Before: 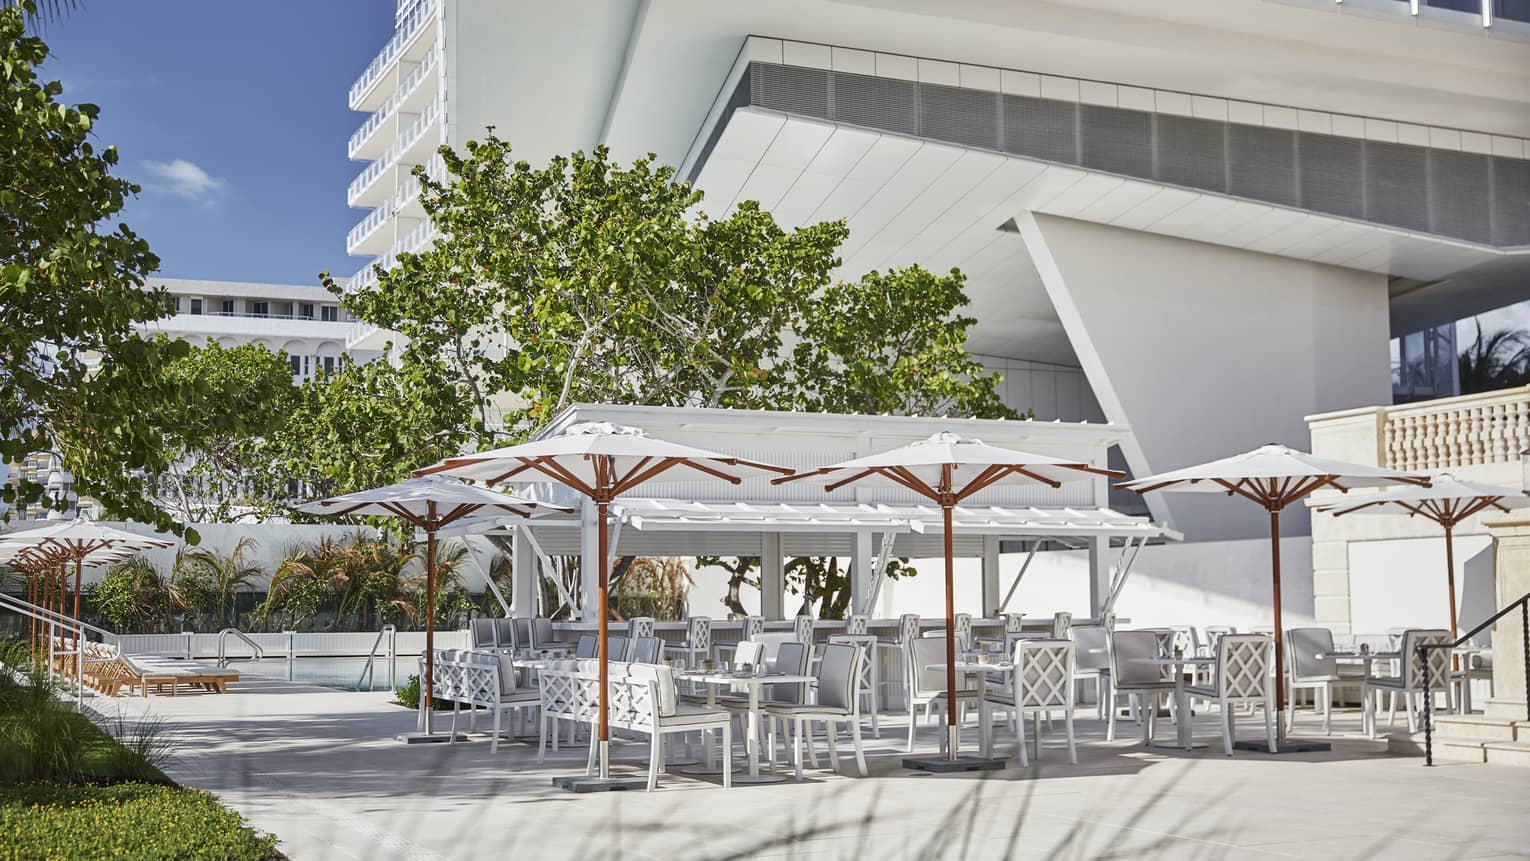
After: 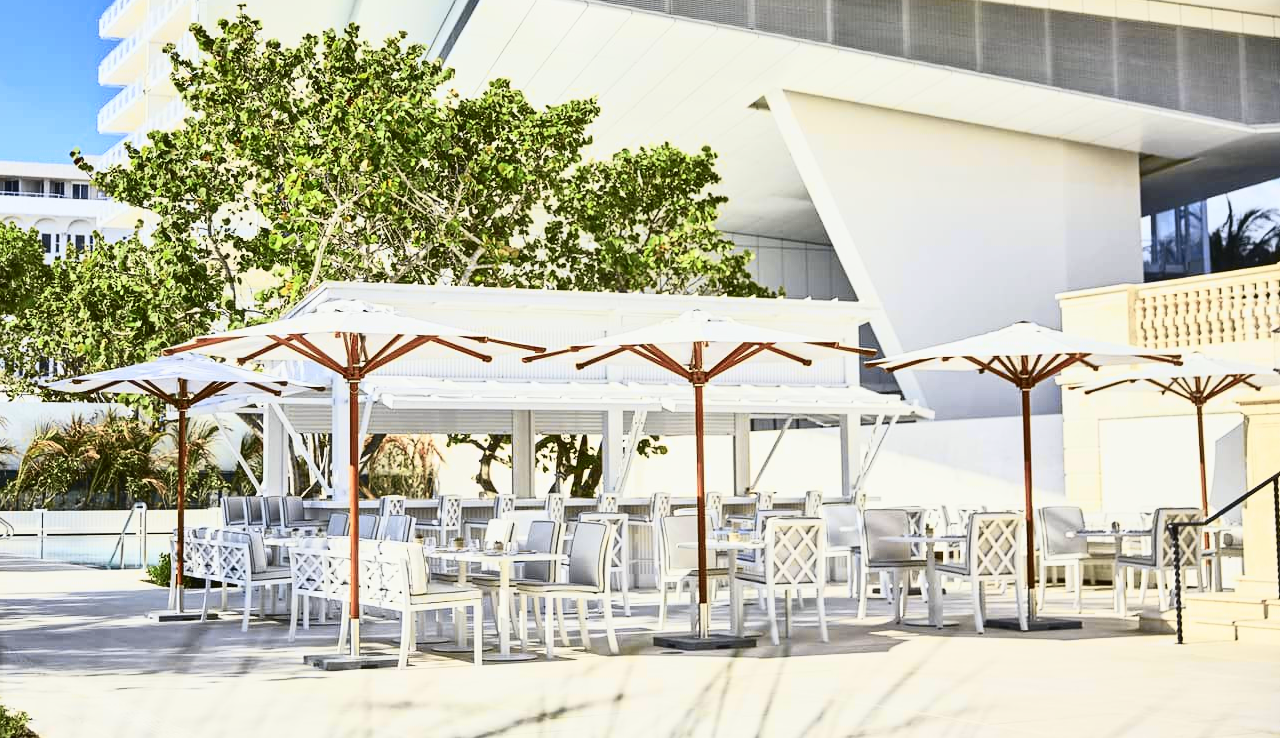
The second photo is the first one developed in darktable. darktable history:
crop: left 16.315%, top 14.246%
tone curve: curves: ch0 [(0, 0.023) (0.087, 0.065) (0.184, 0.168) (0.45, 0.54) (0.57, 0.683) (0.706, 0.841) (0.877, 0.948) (1, 0.984)]; ch1 [(0, 0) (0.388, 0.369) (0.447, 0.447) (0.505, 0.5) (0.534, 0.528) (0.57, 0.571) (0.592, 0.602) (0.644, 0.663) (1, 1)]; ch2 [(0, 0) (0.314, 0.223) (0.427, 0.405) (0.492, 0.496) (0.524, 0.547) (0.534, 0.57) (0.583, 0.605) (0.673, 0.667) (1, 1)], color space Lab, independent channels, preserve colors none
contrast brightness saturation: contrast 0.23, brightness 0.1, saturation 0.29
